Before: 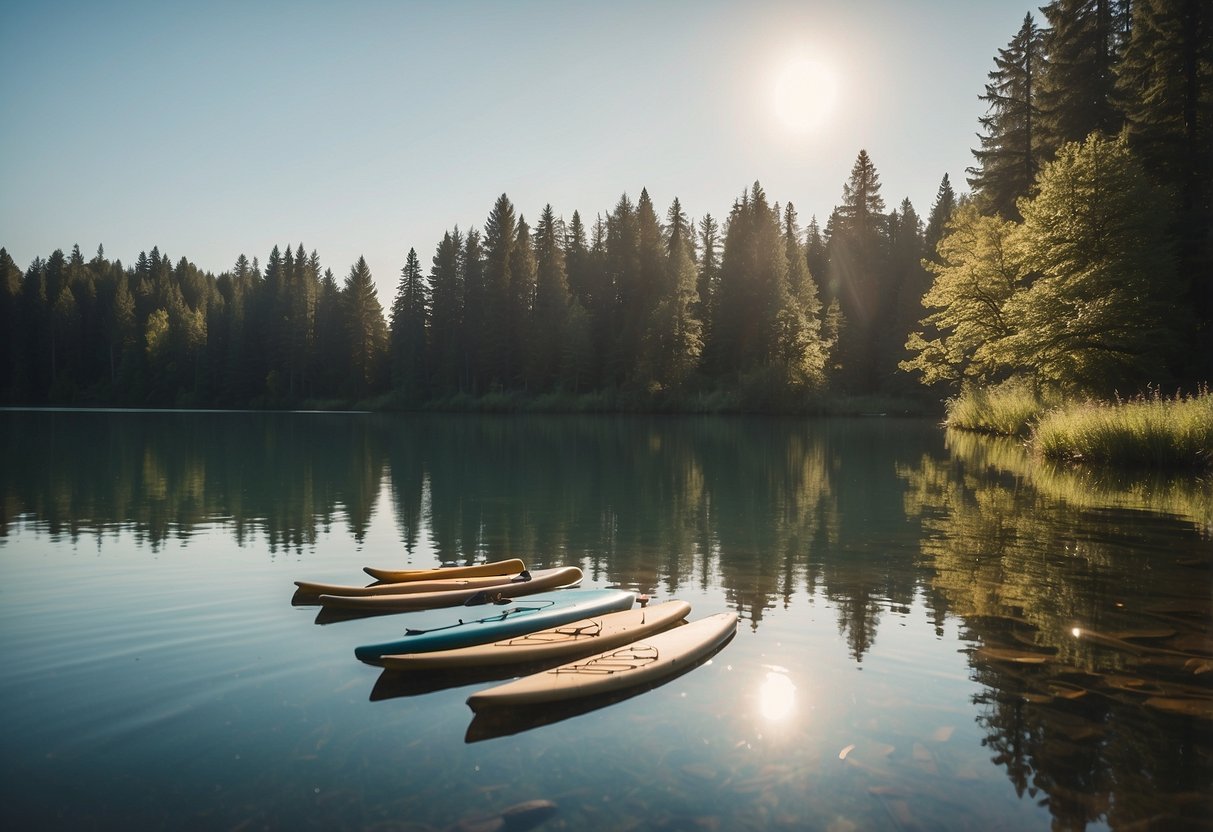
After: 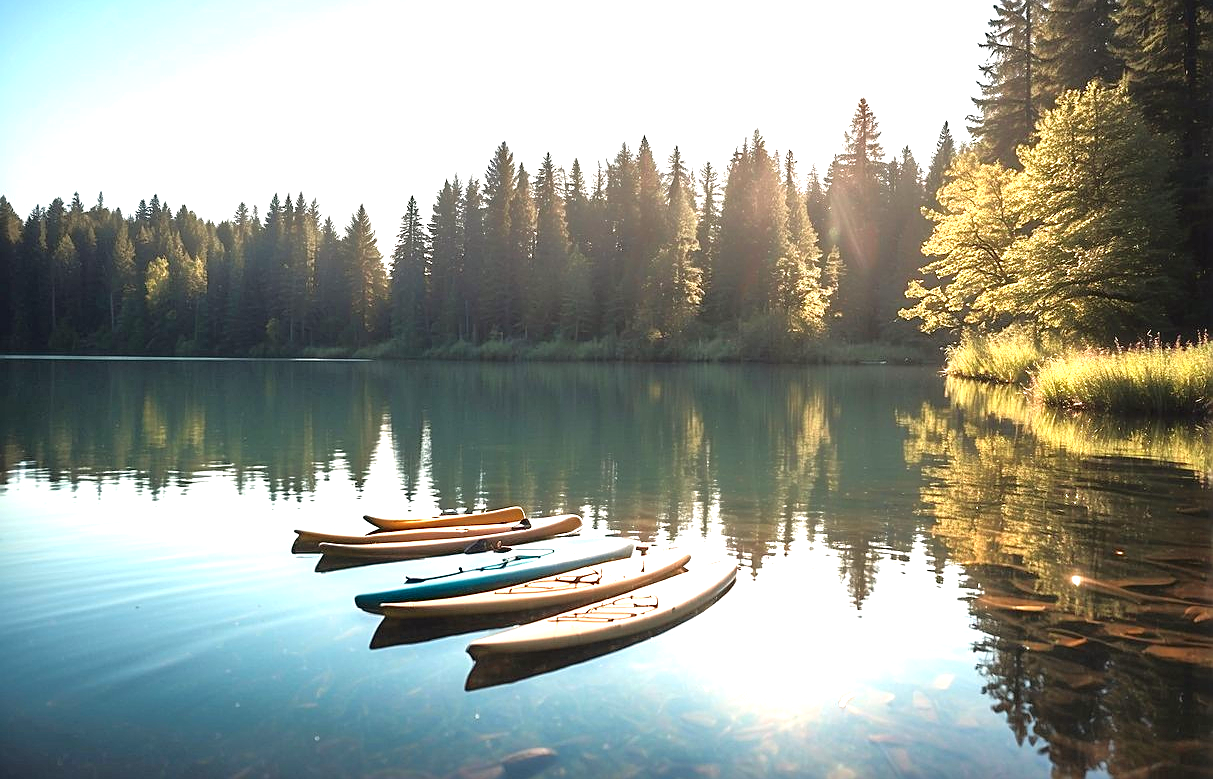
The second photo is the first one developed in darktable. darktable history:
exposure: black level correction 0, exposure 1.477 EV, compensate highlight preservation false
sharpen: on, module defaults
tone curve: curves: ch0 [(0, 0) (0.126, 0.061) (0.362, 0.382) (0.498, 0.498) (0.706, 0.712) (1, 1)]; ch1 [(0, 0) (0.5, 0.505) (0.55, 0.578) (1, 1)]; ch2 [(0, 0) (0.44, 0.424) (0.489, 0.483) (0.537, 0.538) (1, 1)], color space Lab, independent channels, preserve colors none
crop and rotate: top 6.3%
